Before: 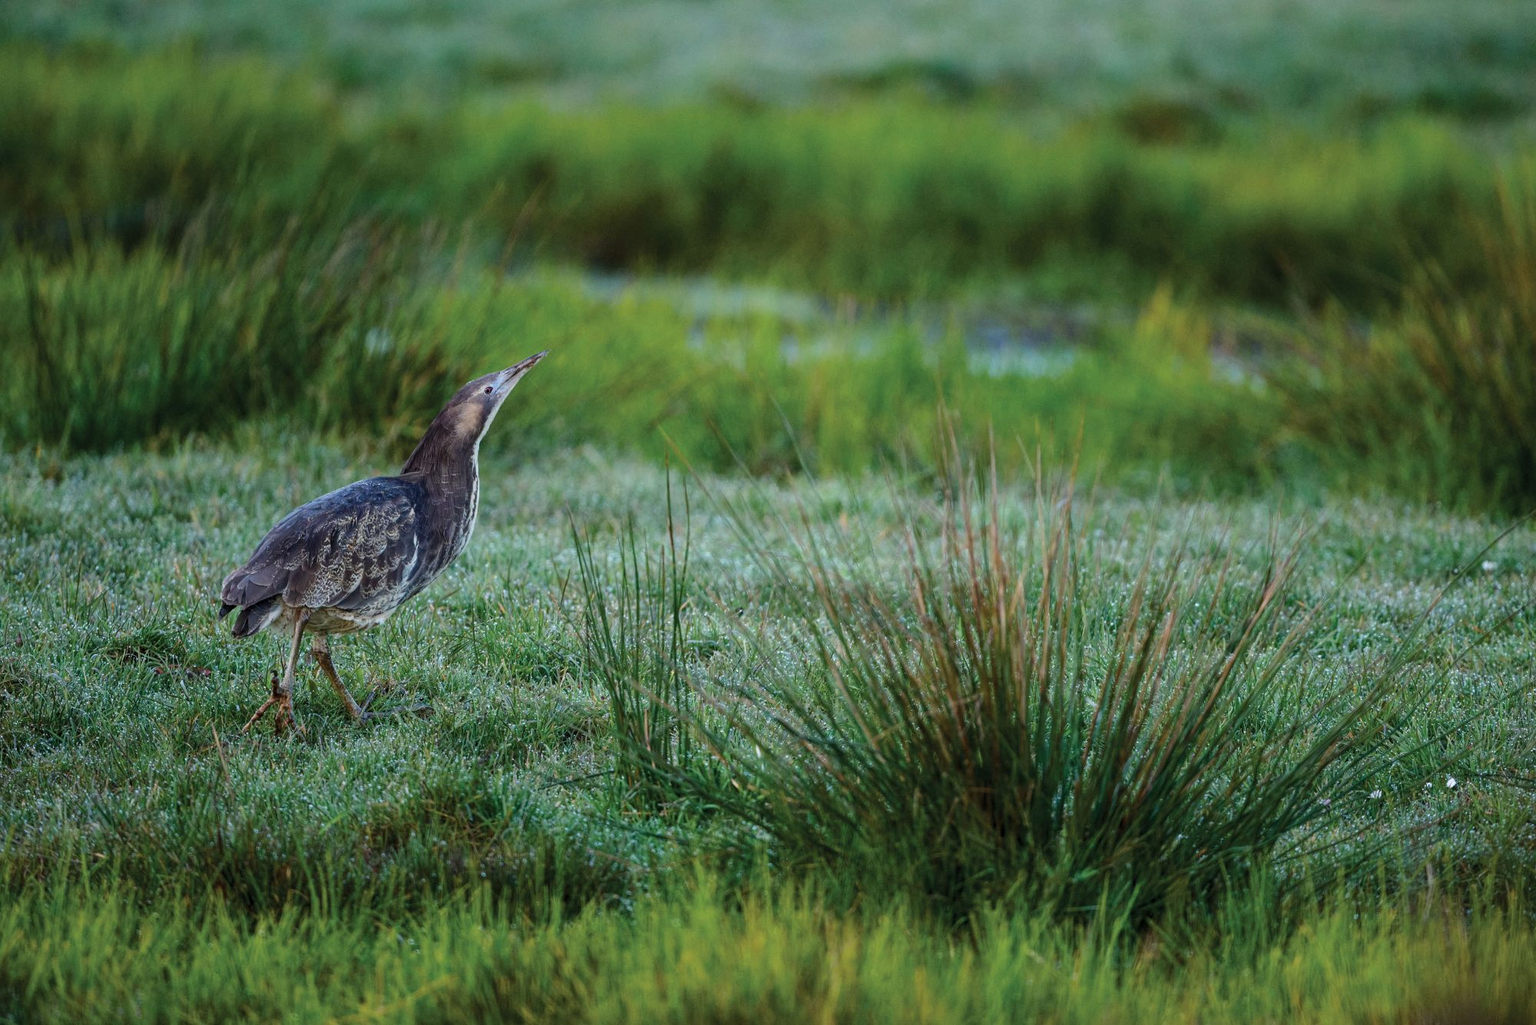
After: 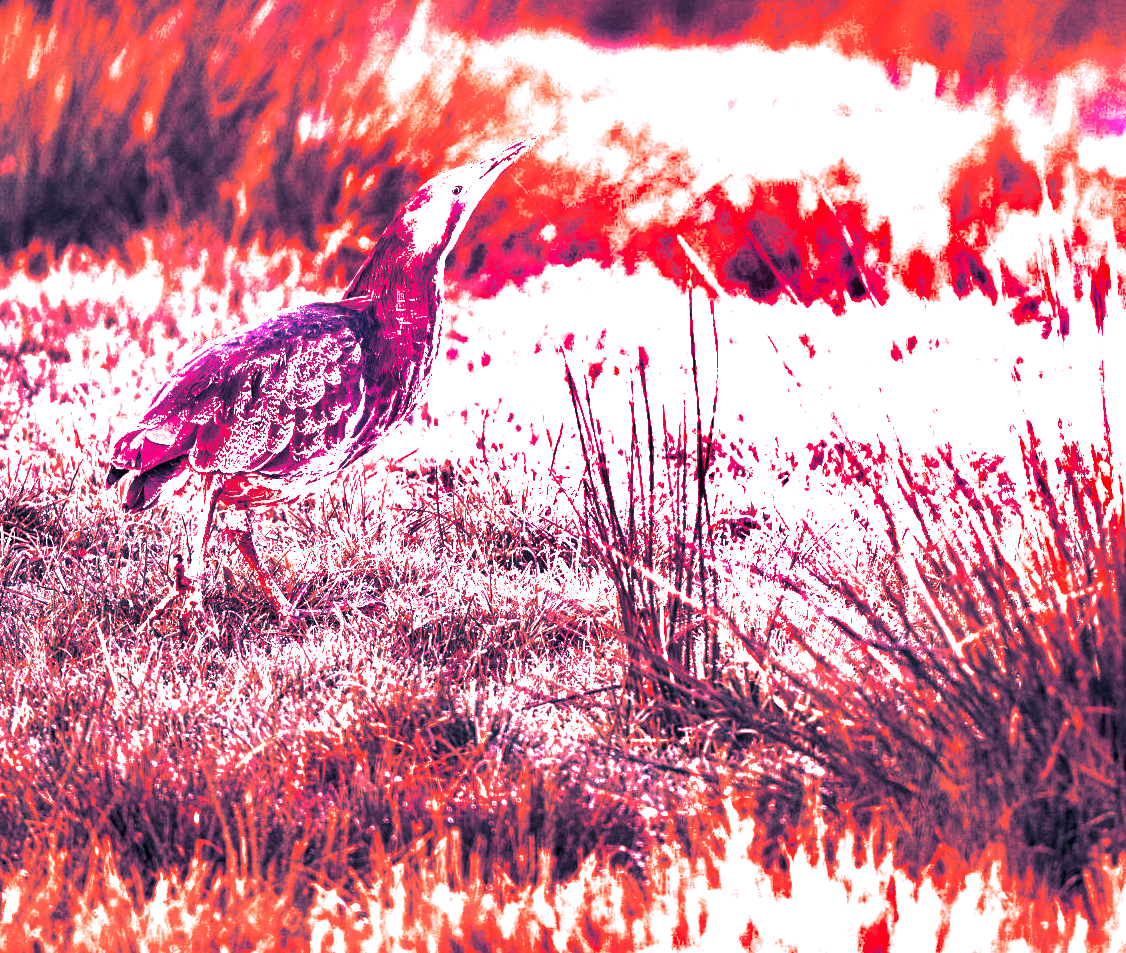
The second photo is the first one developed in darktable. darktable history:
rotate and perspective: automatic cropping off
white balance: red 4.26, blue 1.802
shadows and highlights: shadows 60, soften with gaussian
crop: left 8.966%, top 23.852%, right 34.699%, bottom 4.703%
split-toning: shadows › hue 226.8°, shadows › saturation 0.84
